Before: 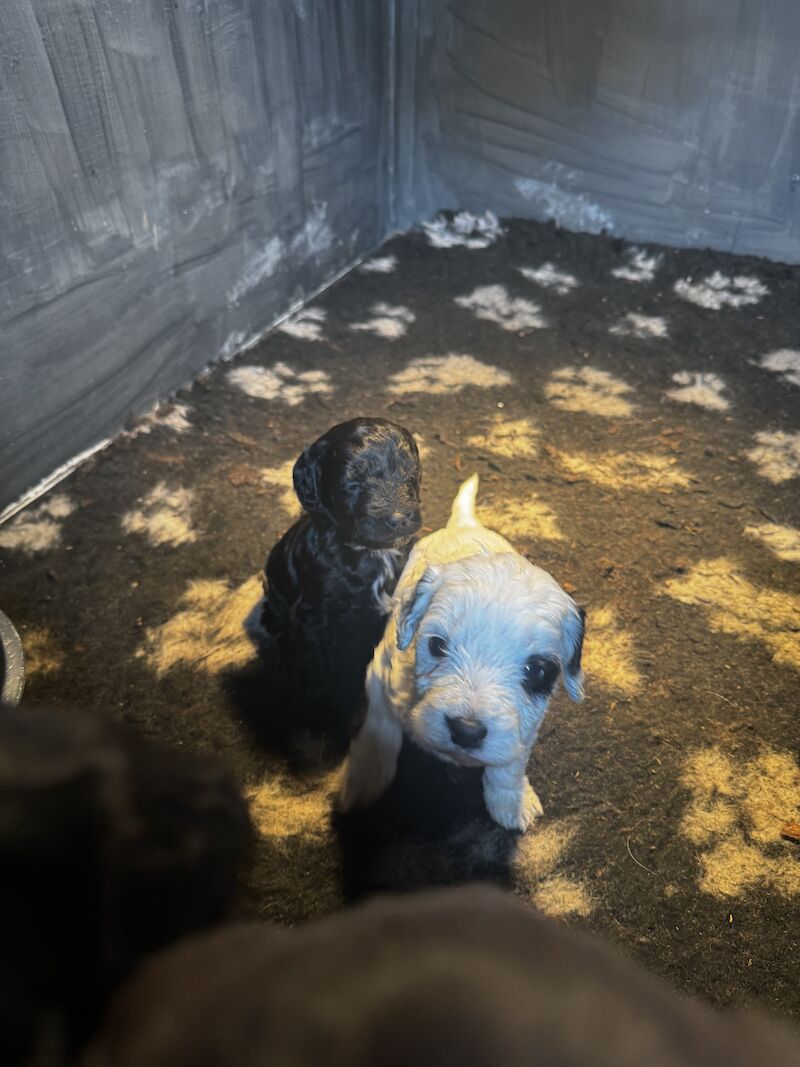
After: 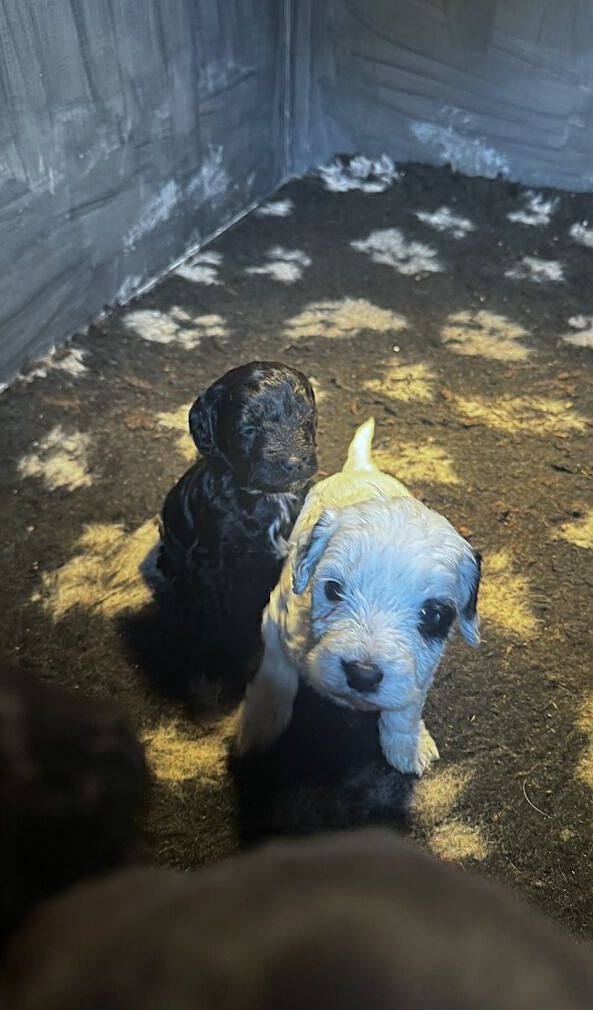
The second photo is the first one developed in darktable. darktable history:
sharpen: on, module defaults
crop and rotate: left 13.15%, top 5.251%, right 12.609%
white balance: red 0.925, blue 1.046
